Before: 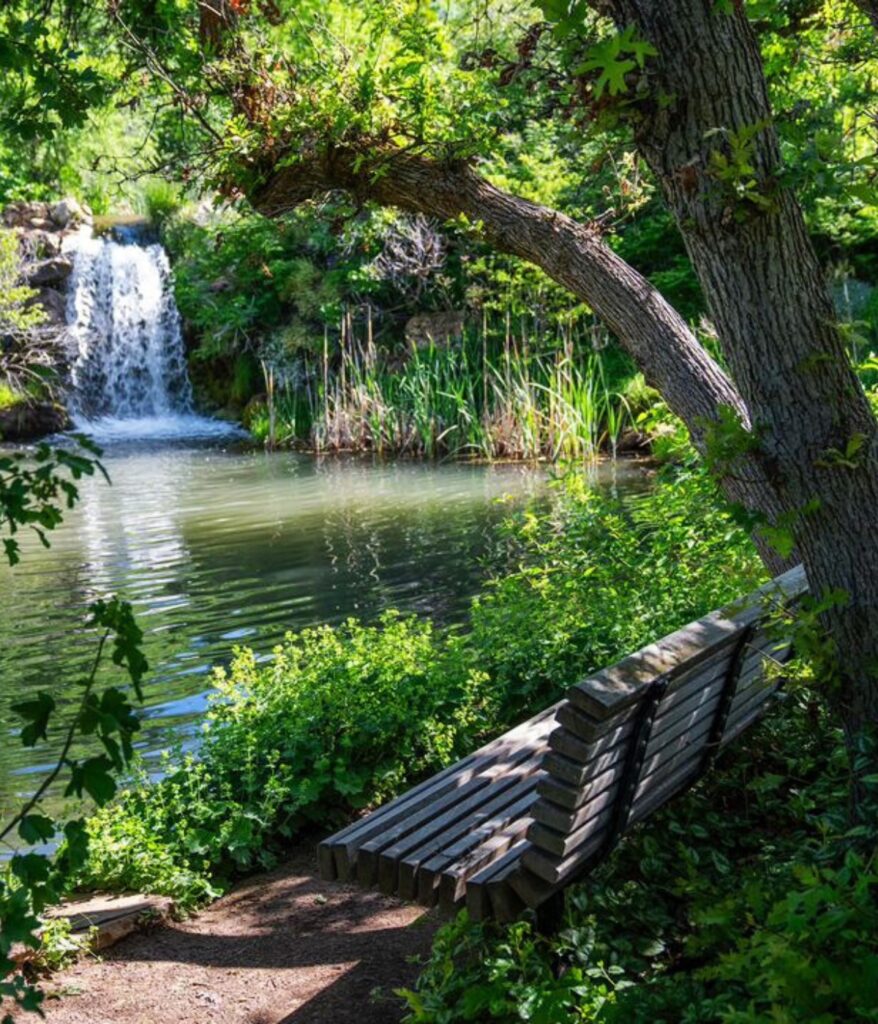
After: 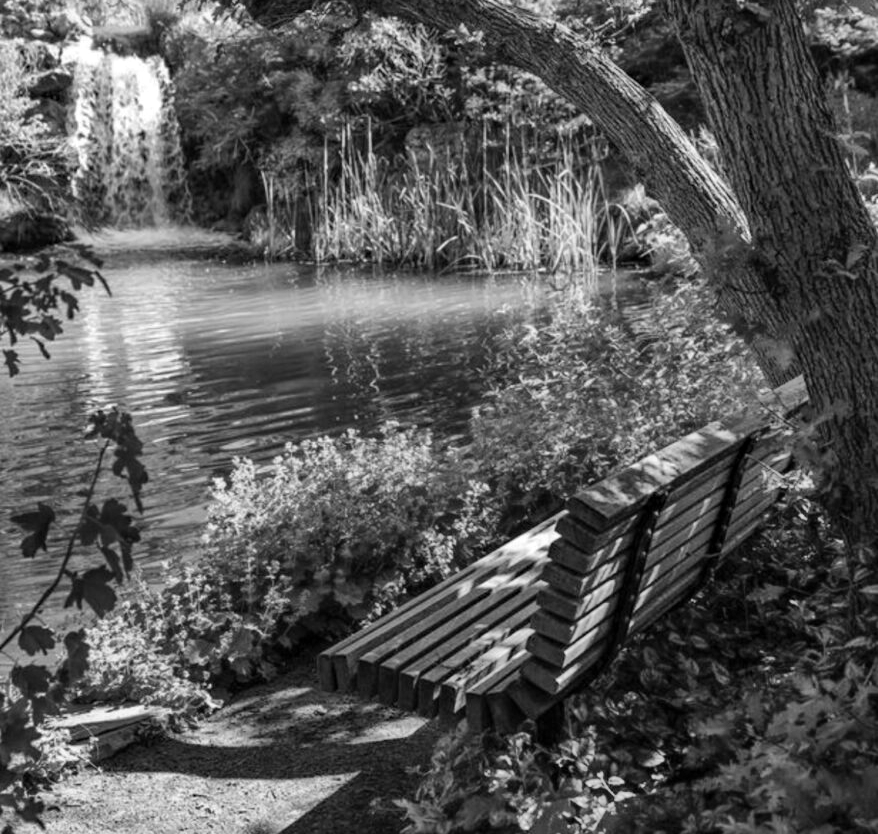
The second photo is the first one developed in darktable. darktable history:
shadows and highlights: soften with gaussian
tone equalizer: on, module defaults
crop and rotate: top 18.507%
monochrome: size 1
haze removal: compatibility mode true, adaptive false
